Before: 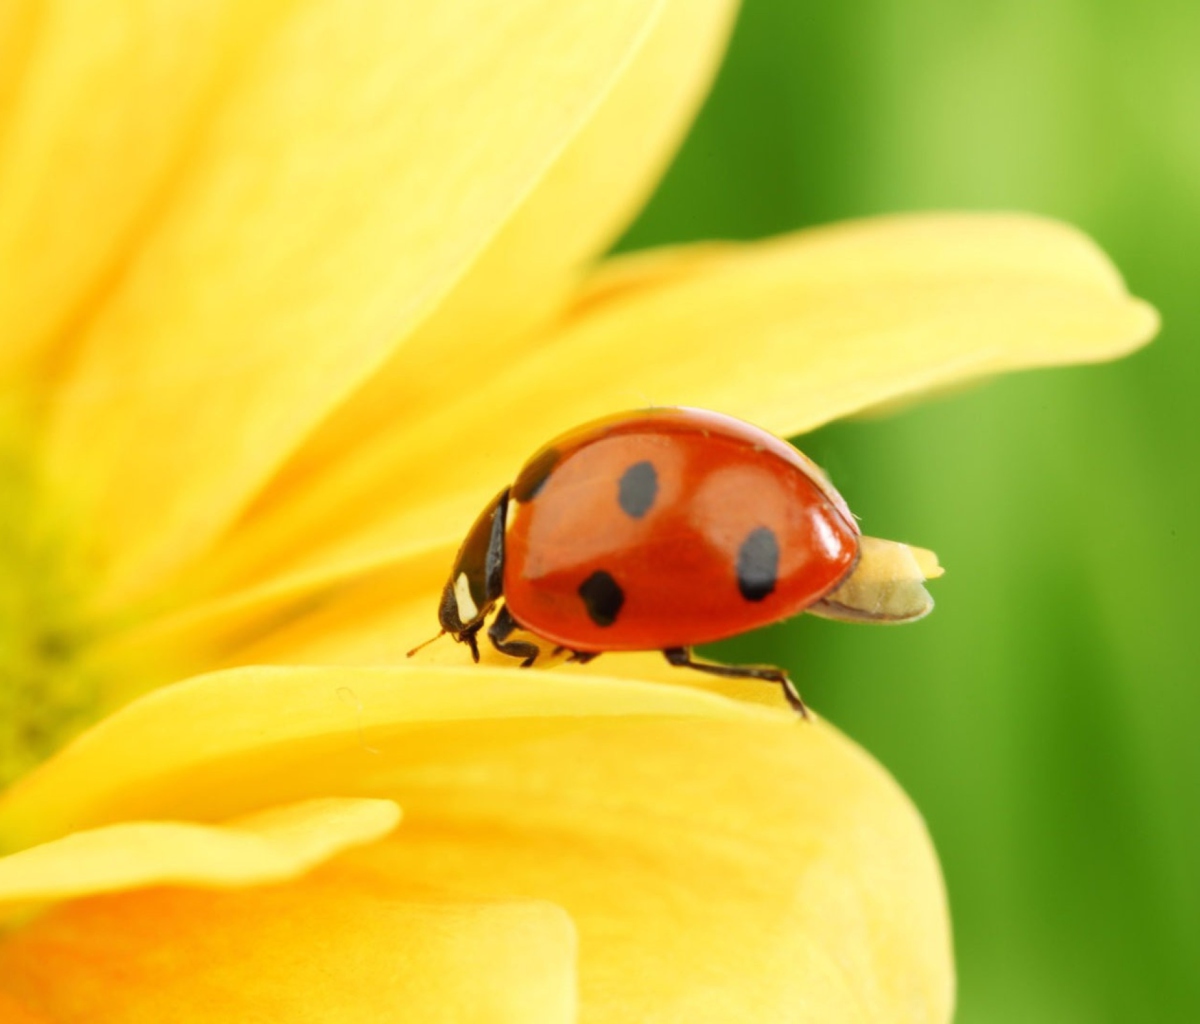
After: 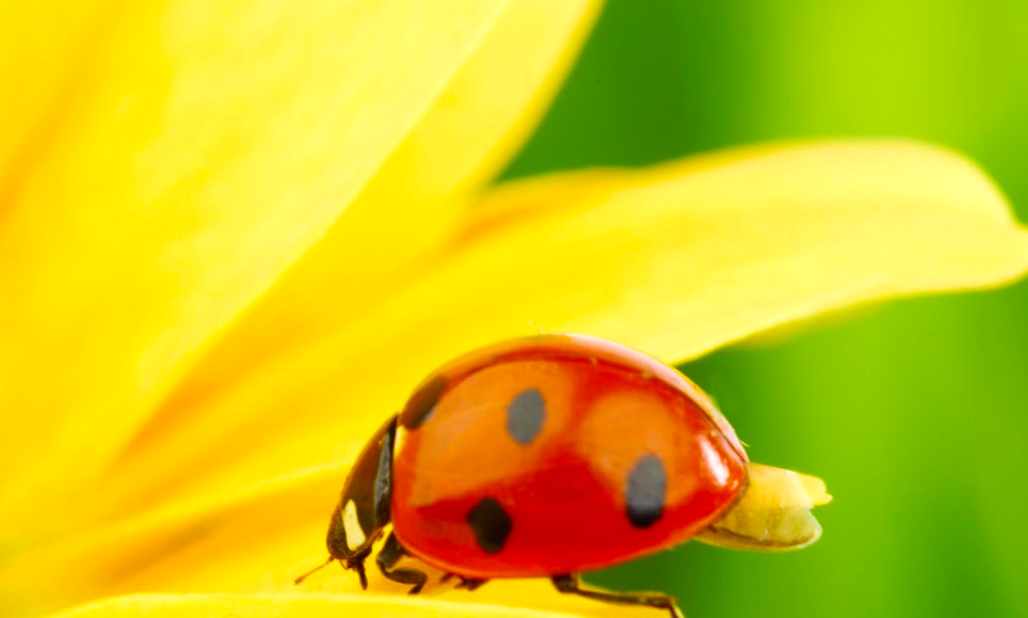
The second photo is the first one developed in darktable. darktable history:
velvia: strength 51%, mid-tones bias 0.51
crop and rotate: left 9.345%, top 7.22%, right 4.982%, bottom 32.331%
